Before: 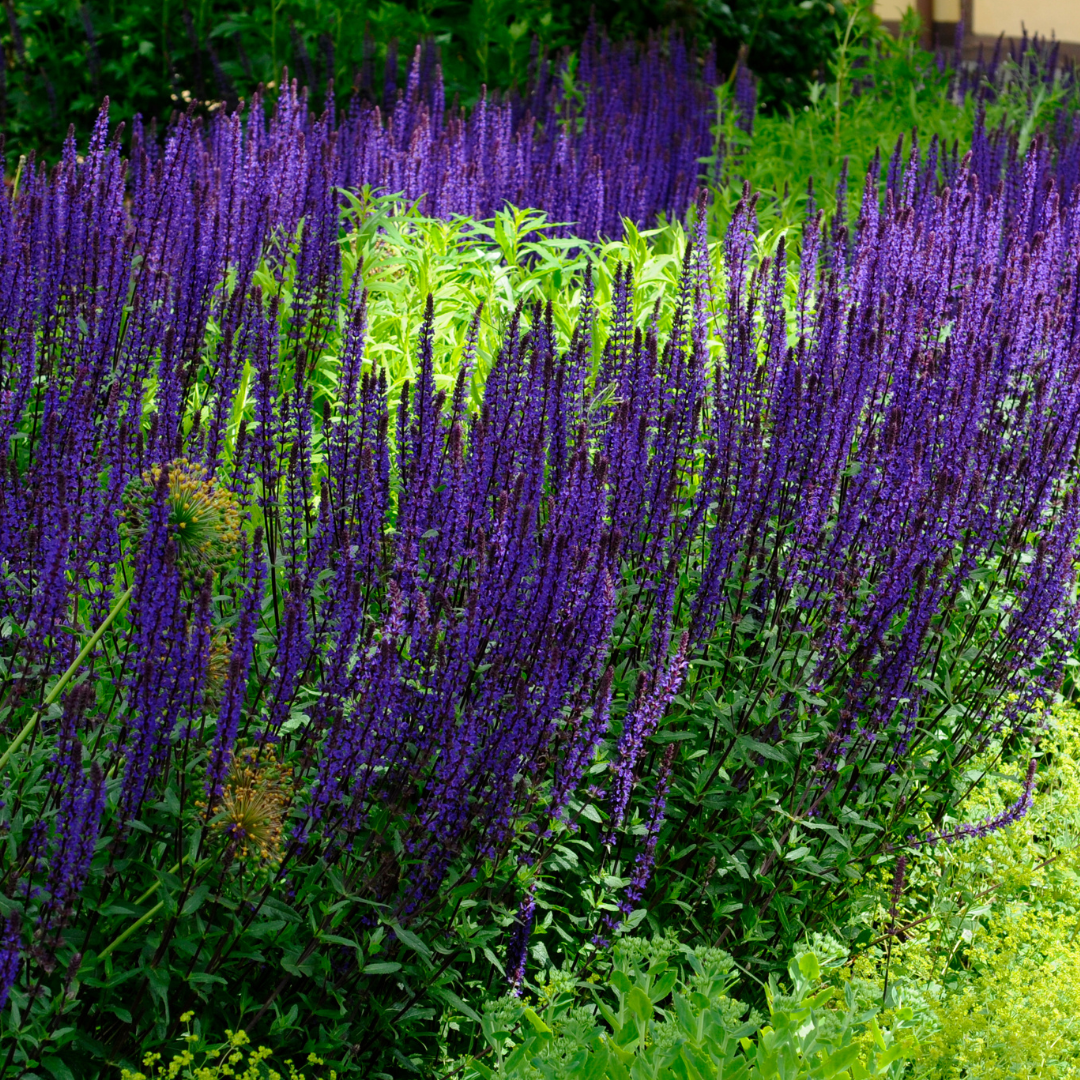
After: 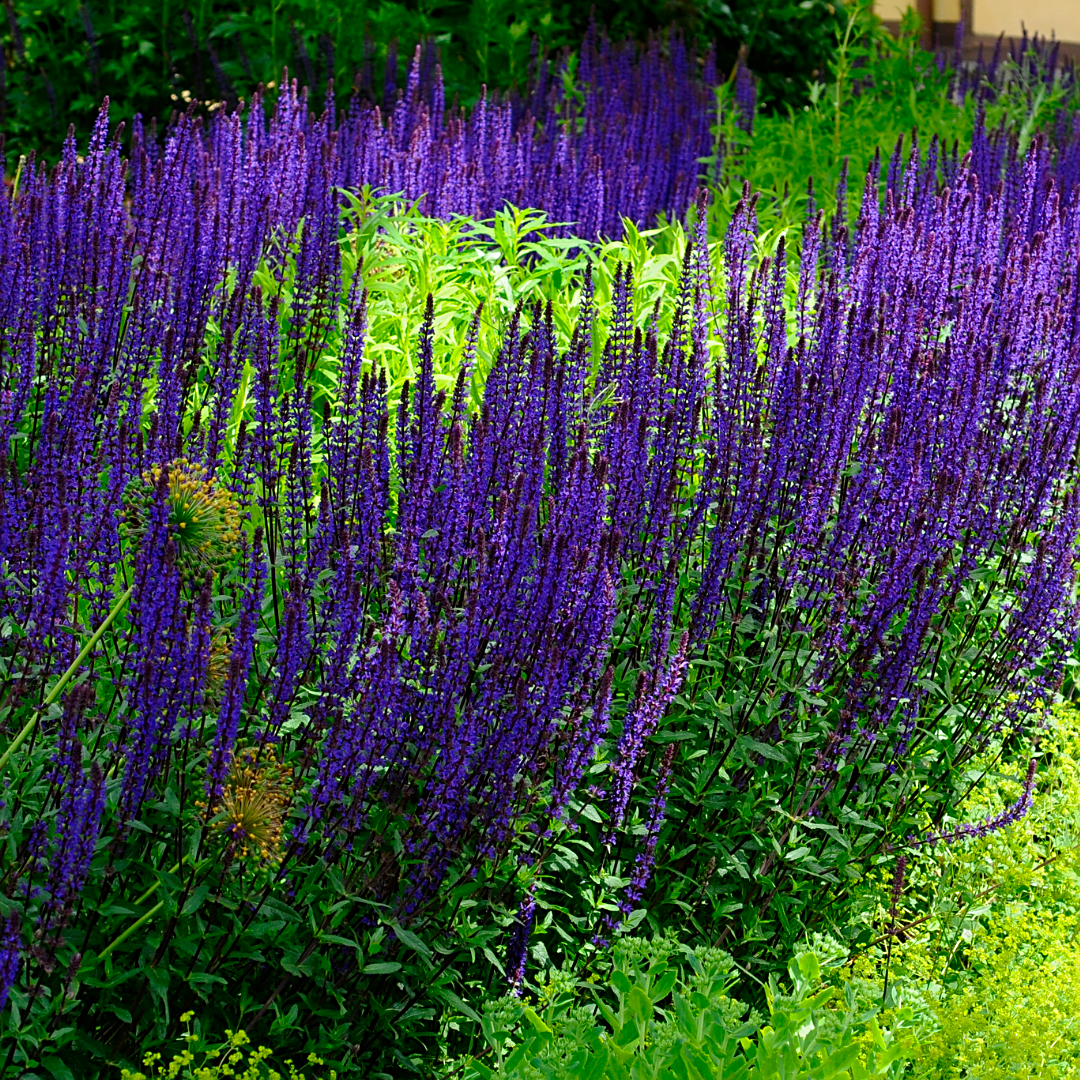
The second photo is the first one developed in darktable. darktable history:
contrast brightness saturation: saturation 0.185
sharpen: on, module defaults
